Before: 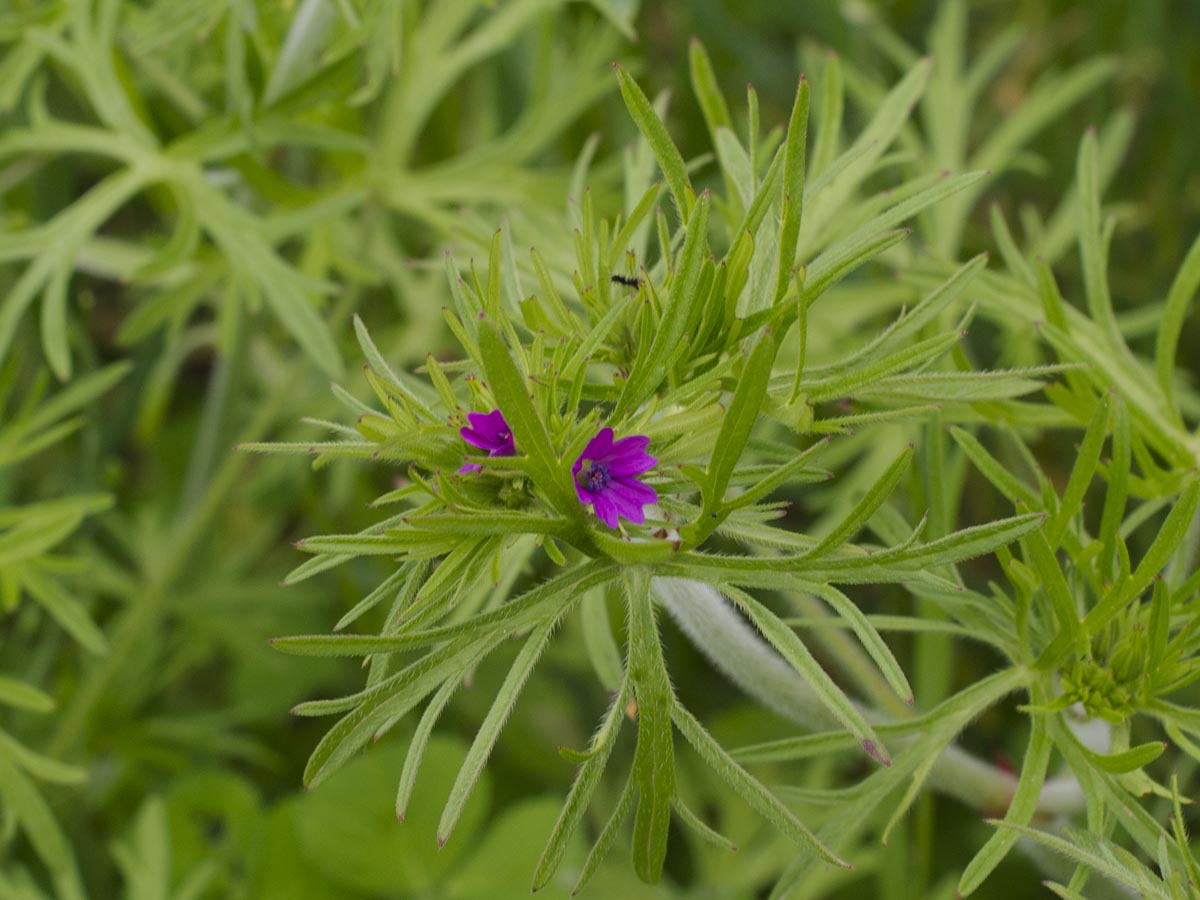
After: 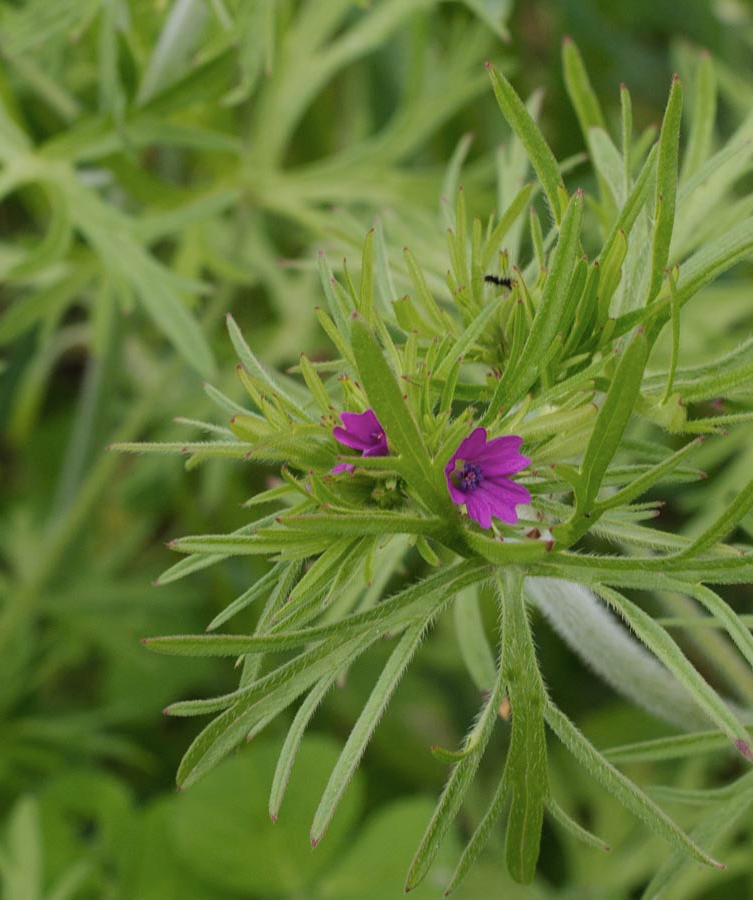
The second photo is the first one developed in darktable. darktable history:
crop: left 10.644%, right 26.528%
color correction: saturation 0.8
